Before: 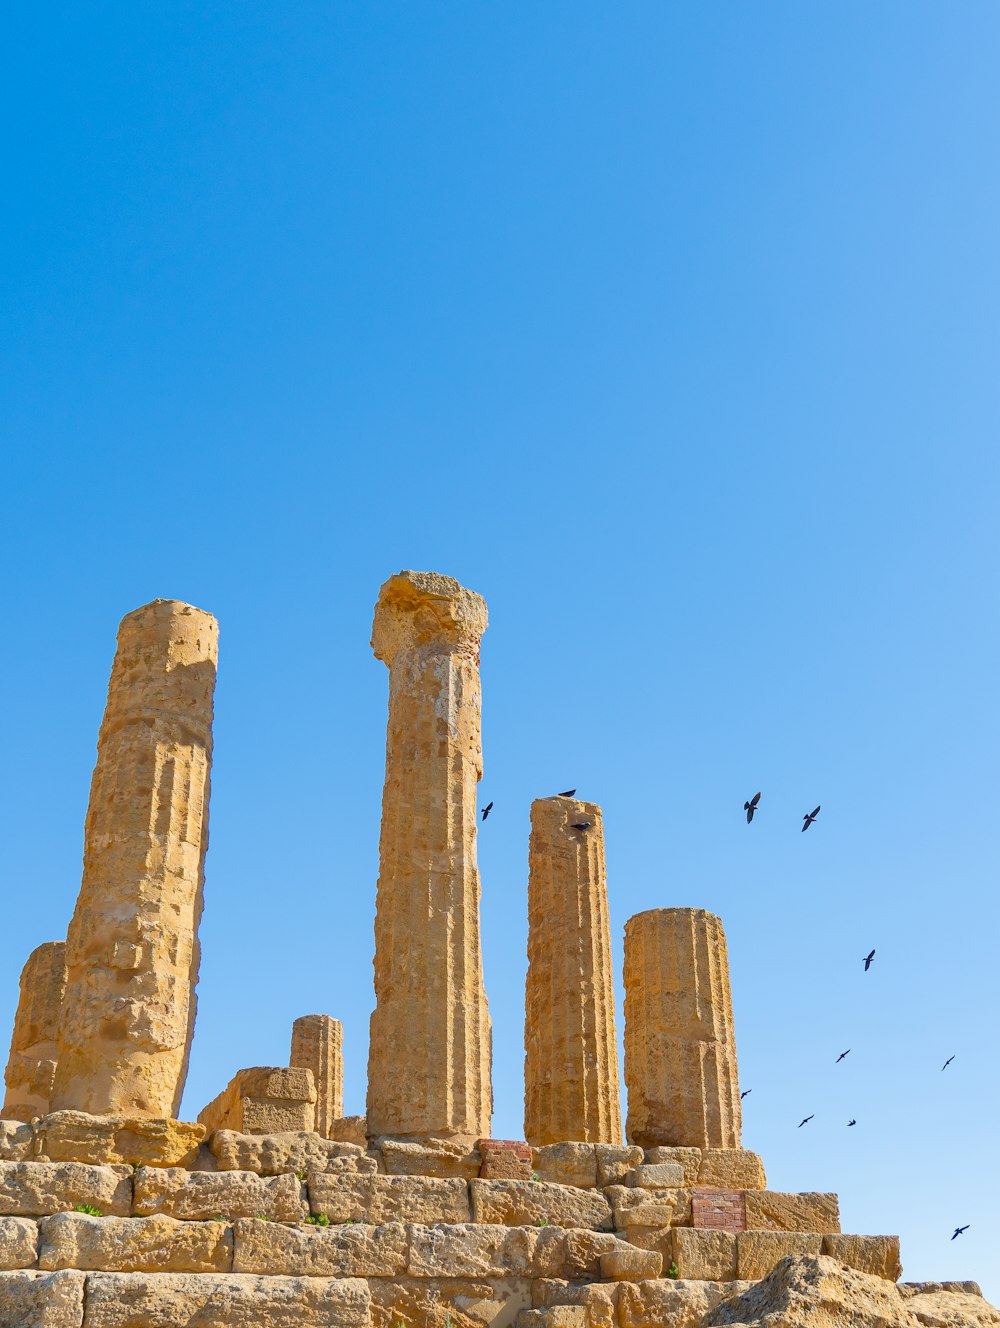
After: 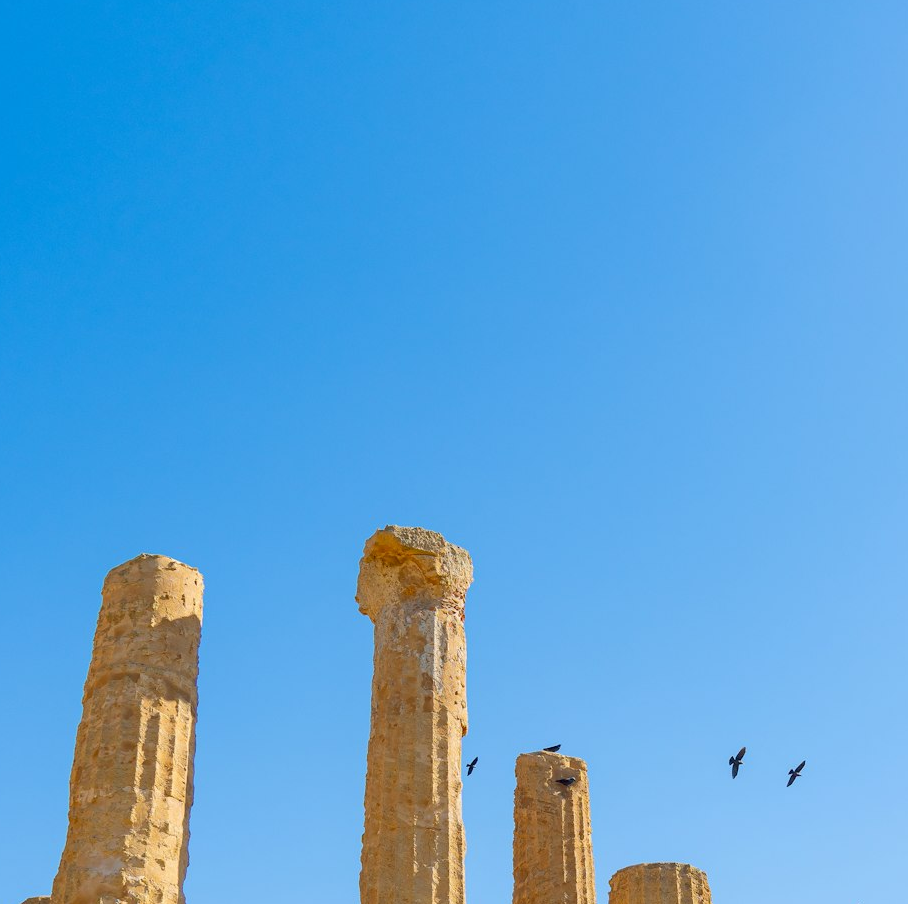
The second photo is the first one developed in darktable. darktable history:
crop: left 1.598%, top 3.44%, right 7.581%, bottom 28.415%
